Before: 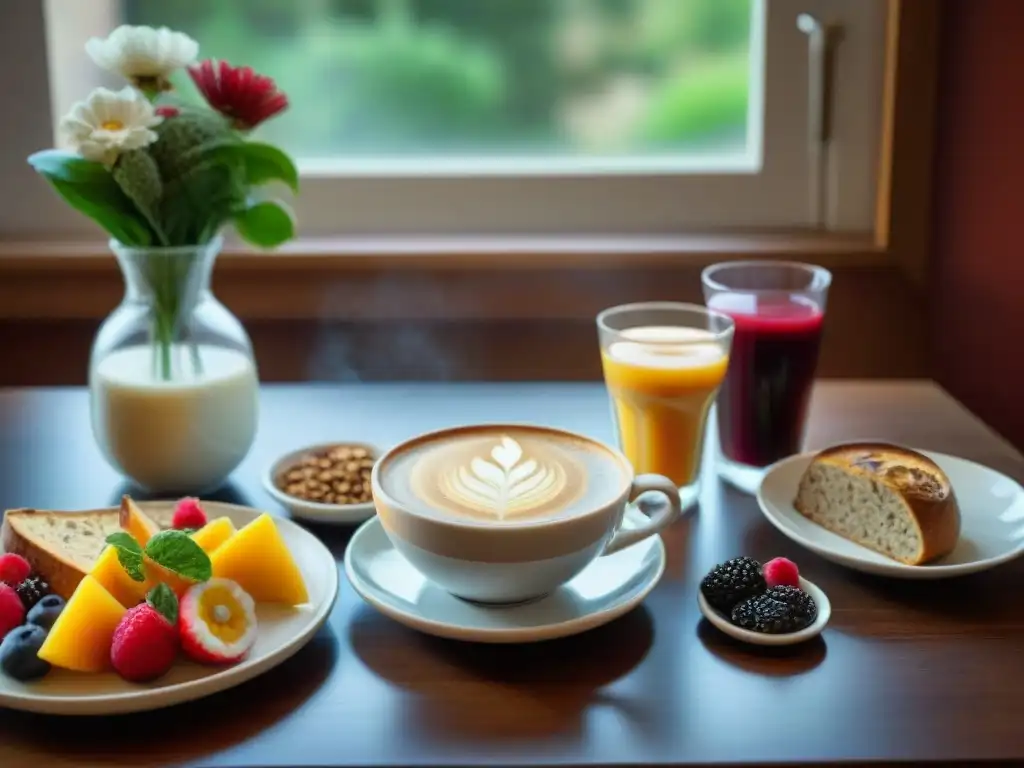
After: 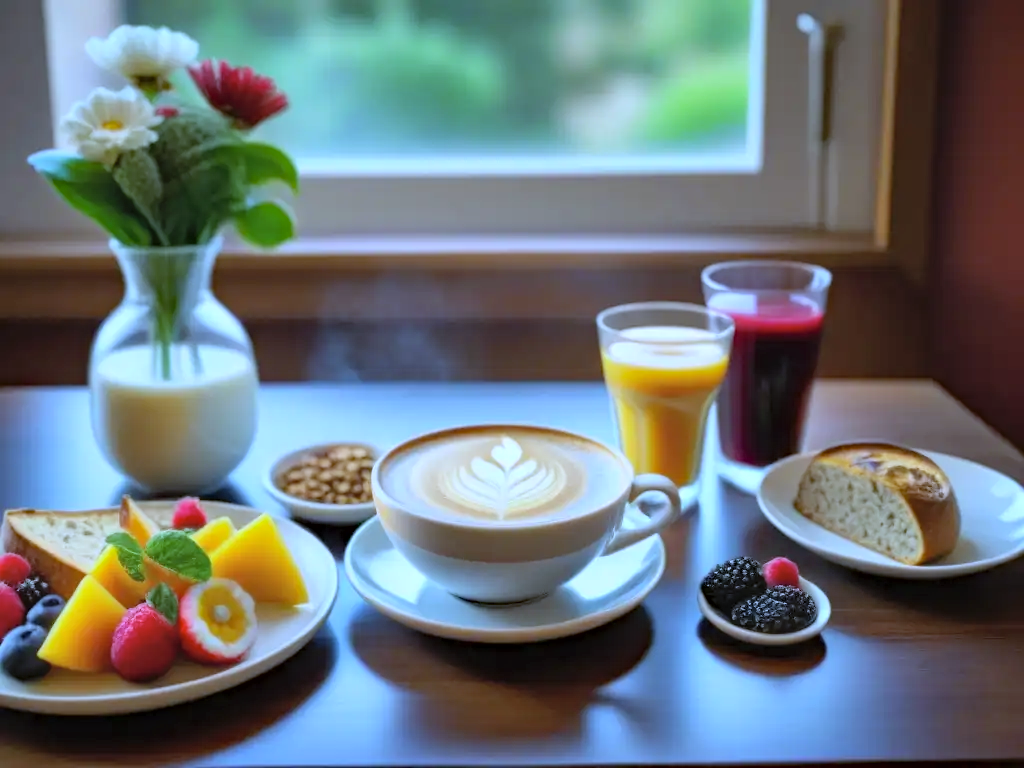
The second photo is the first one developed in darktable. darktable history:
haze removal: compatibility mode true, adaptive false
white balance: red 0.871, blue 1.249
contrast brightness saturation: brightness 0.13
